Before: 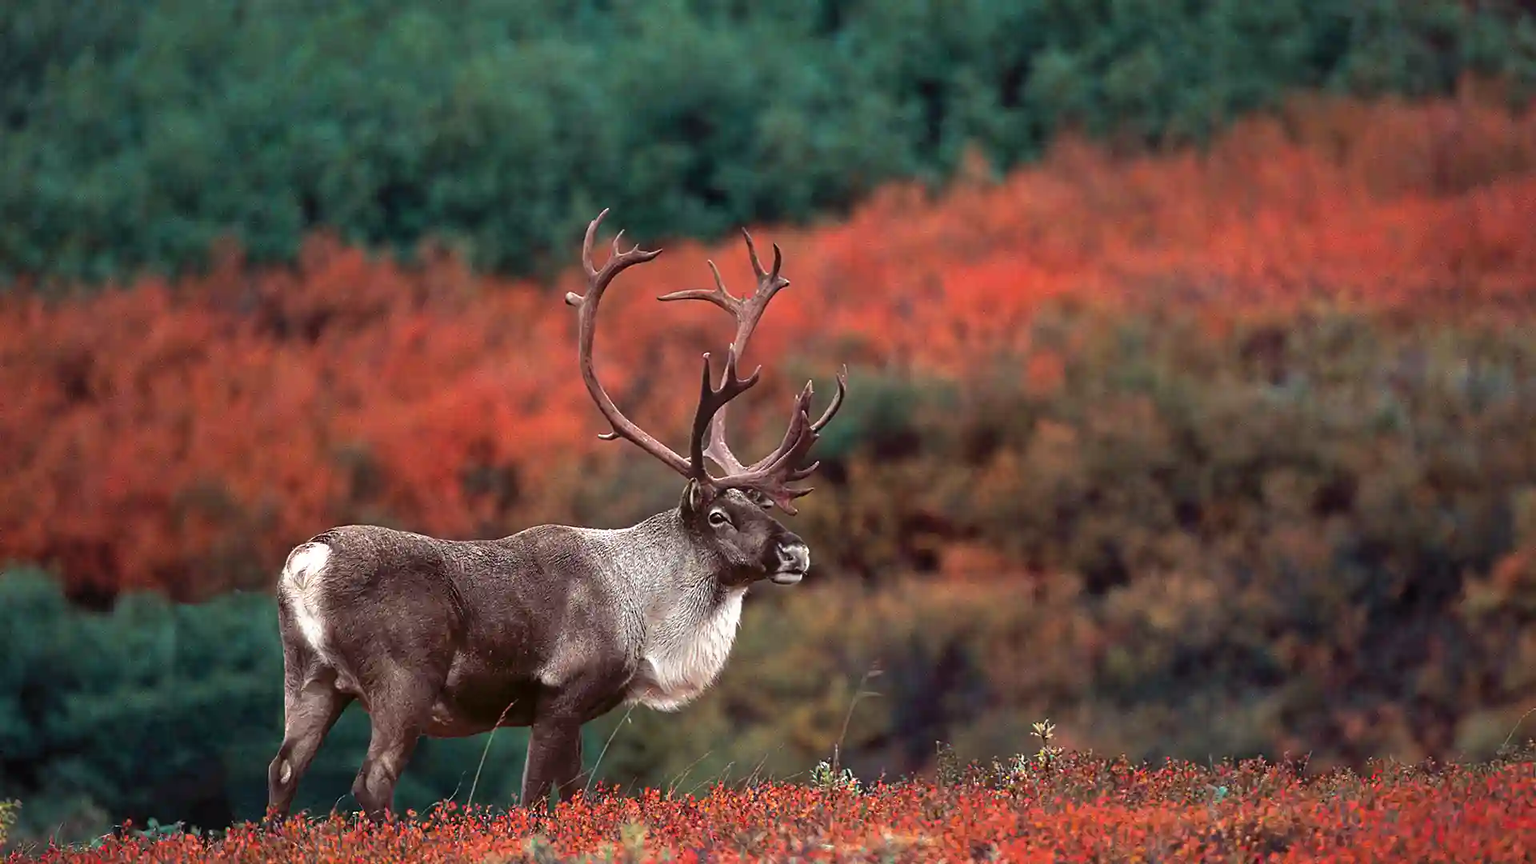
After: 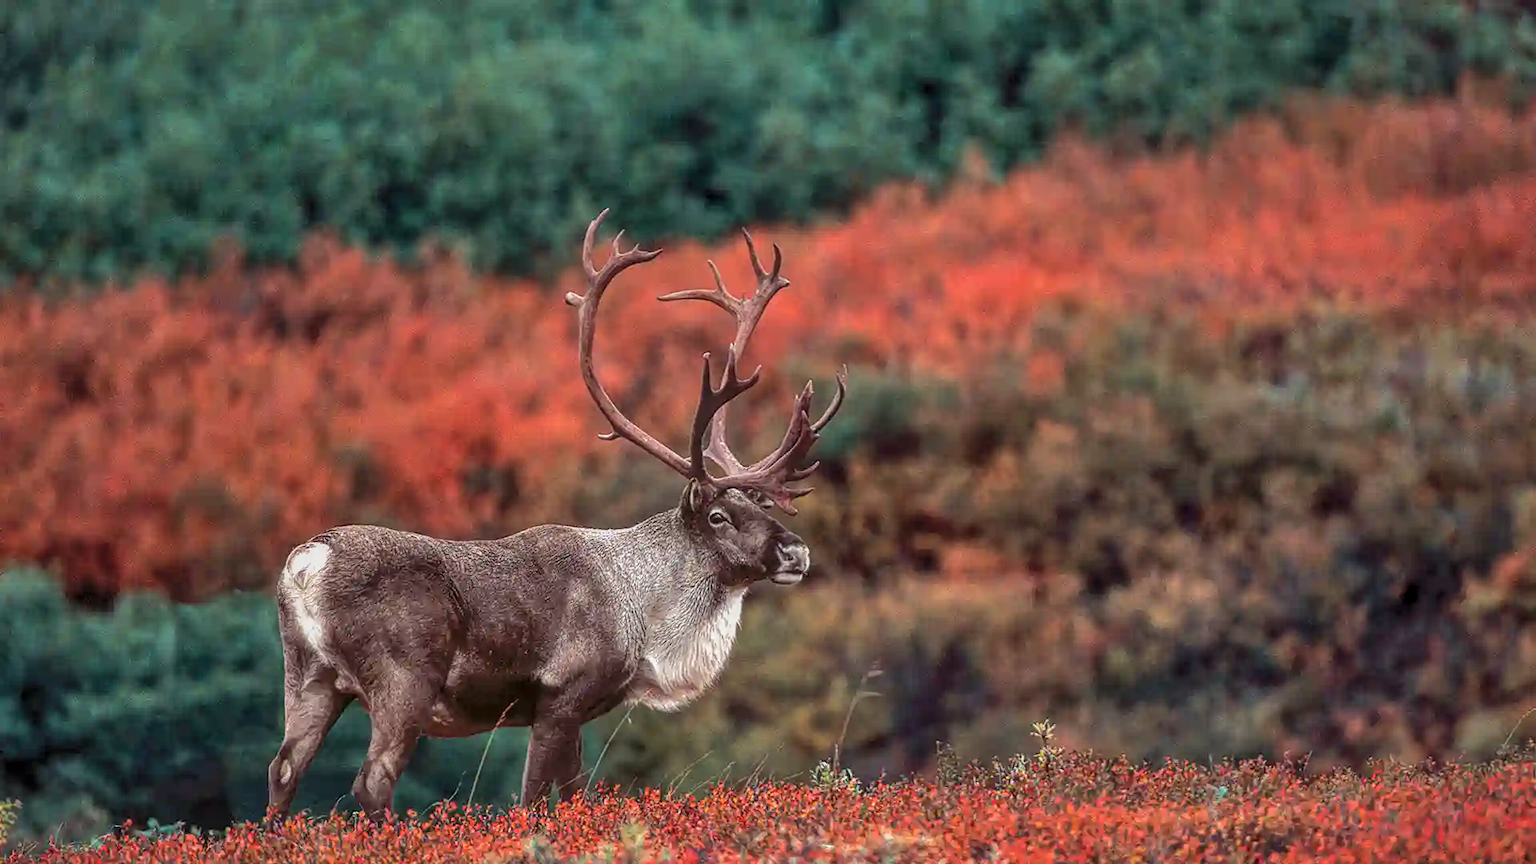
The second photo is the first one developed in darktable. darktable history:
shadows and highlights: low approximation 0.01, soften with gaussian
local contrast: highlights 66%, shadows 32%, detail 166%, midtone range 0.2
